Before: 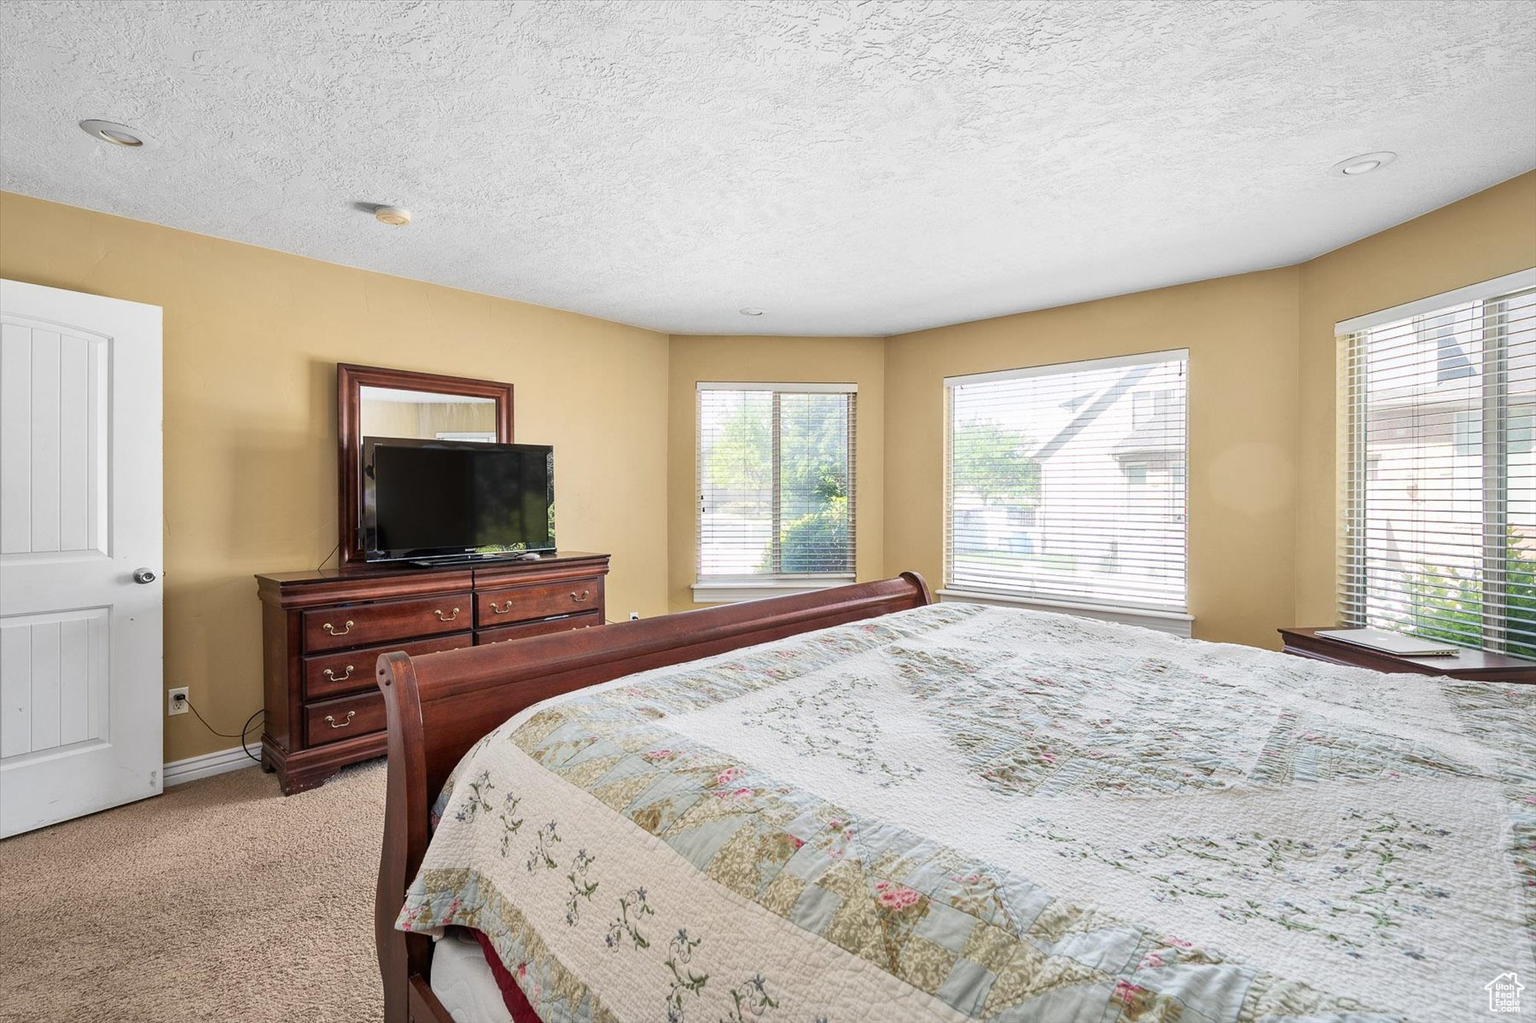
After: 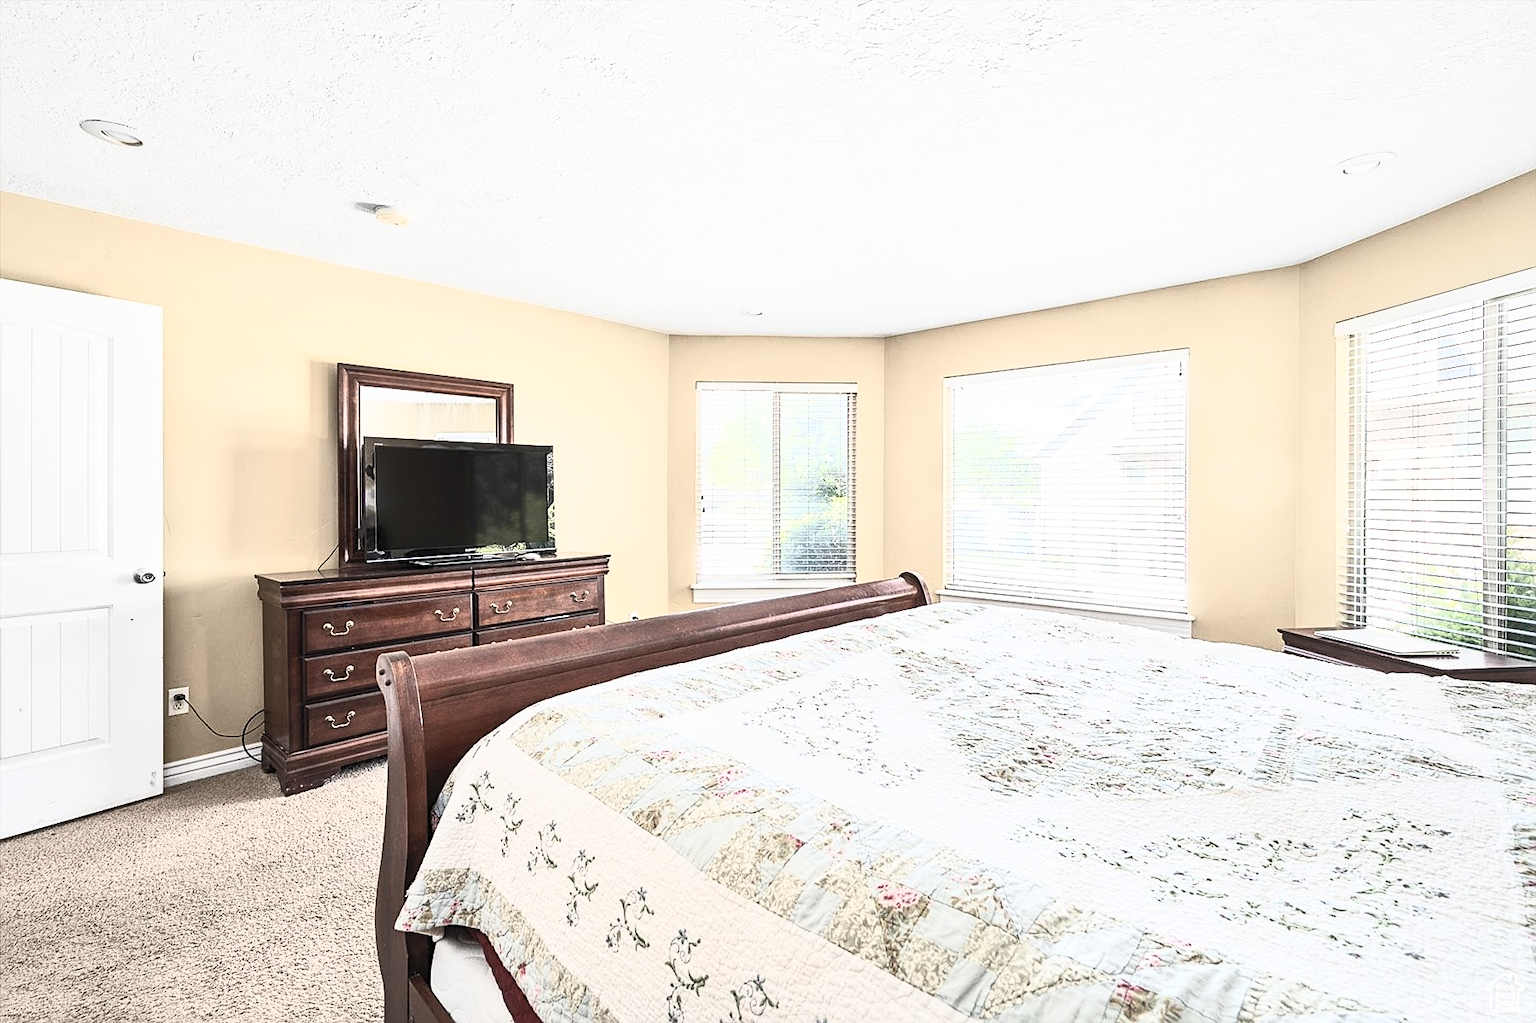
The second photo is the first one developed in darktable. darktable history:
color balance rgb: linear chroma grading › global chroma -0.67%, saturation formula JzAzBz (2021)
contrast brightness saturation: contrast 0.57, brightness 0.57, saturation -0.34
sharpen: on, module defaults
